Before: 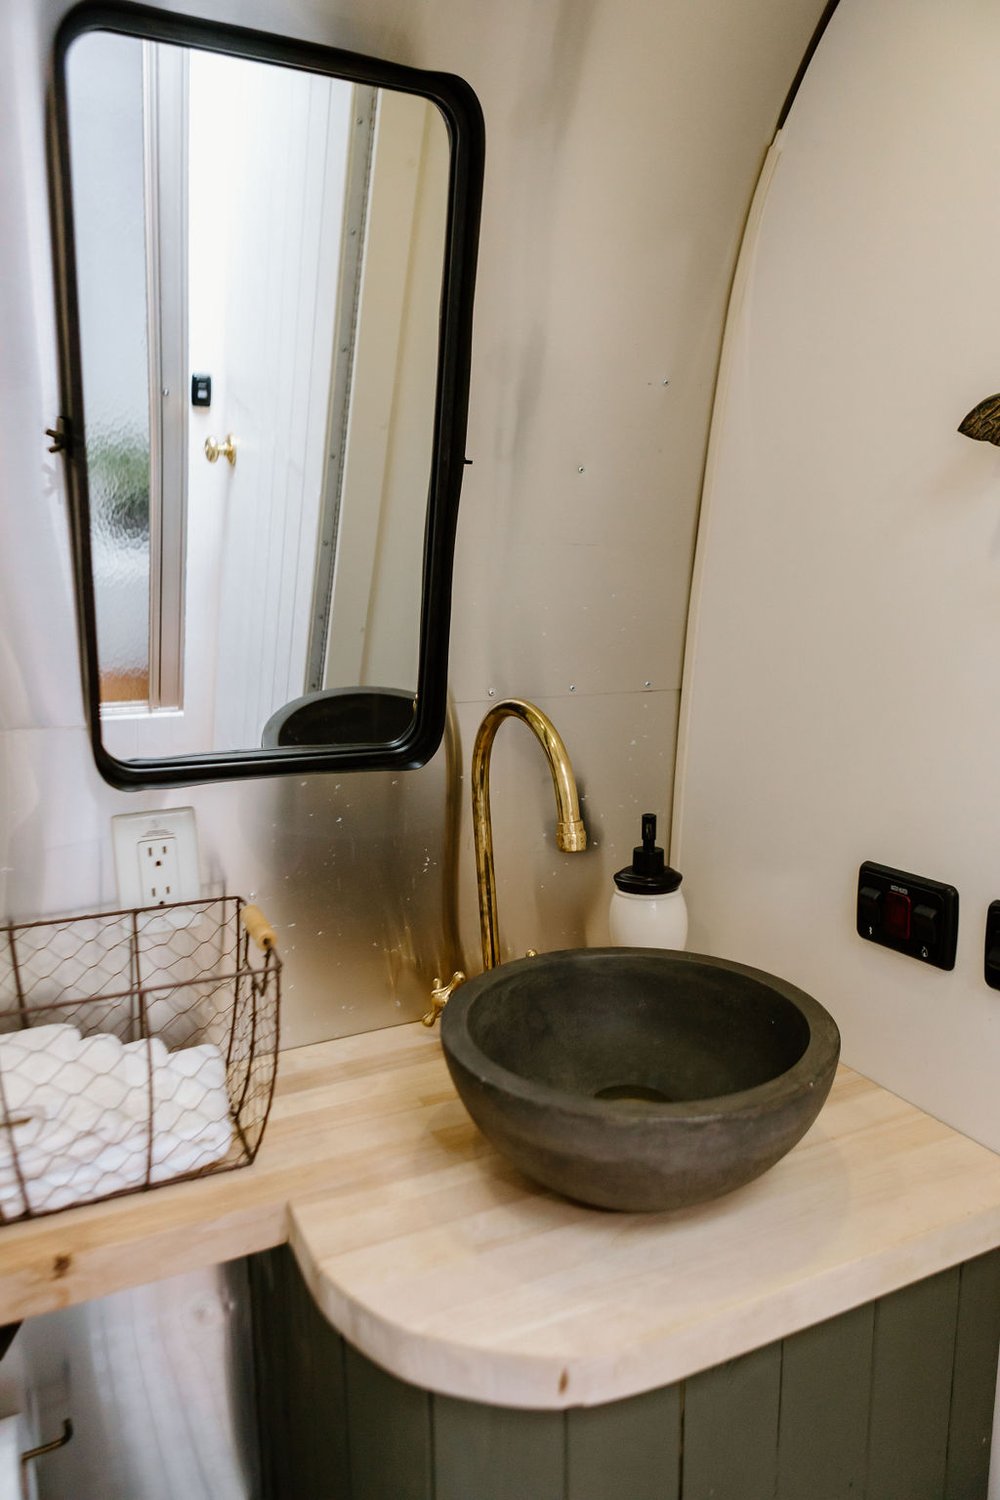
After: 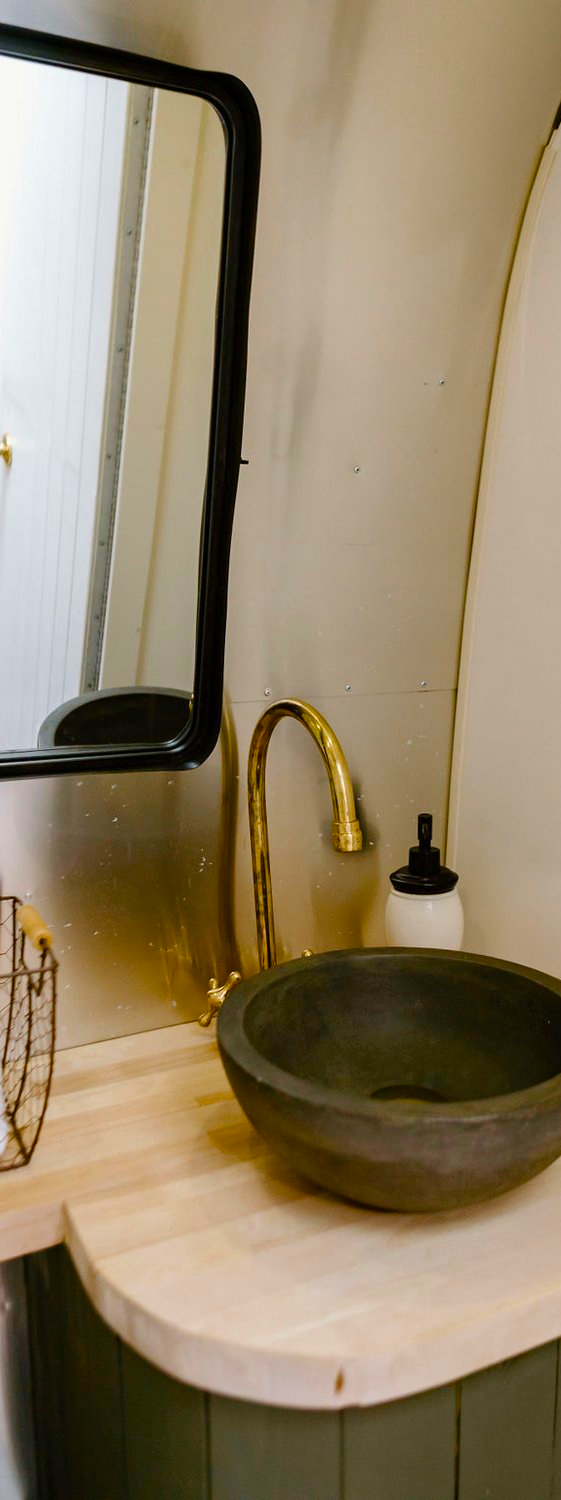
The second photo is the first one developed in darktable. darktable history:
color balance rgb: shadows lift › chroma 1.44%, shadows lift › hue 260.59°, perceptual saturation grading › global saturation 20.152%, perceptual saturation grading › highlights -19.672%, perceptual saturation grading › shadows 29.778%, global vibrance 34.39%
crop and rotate: left 22.416%, right 21.424%
